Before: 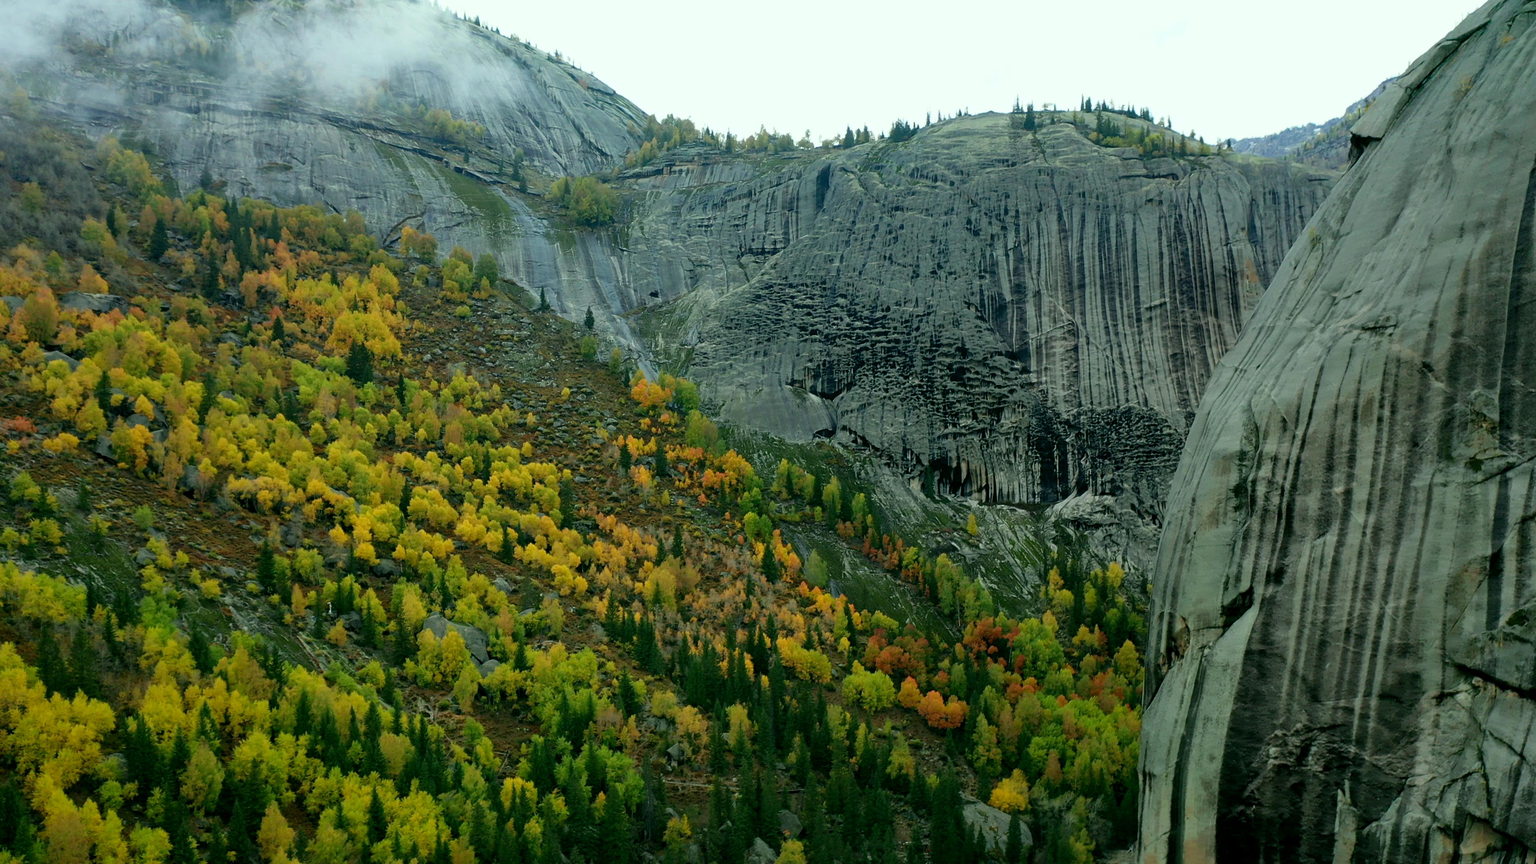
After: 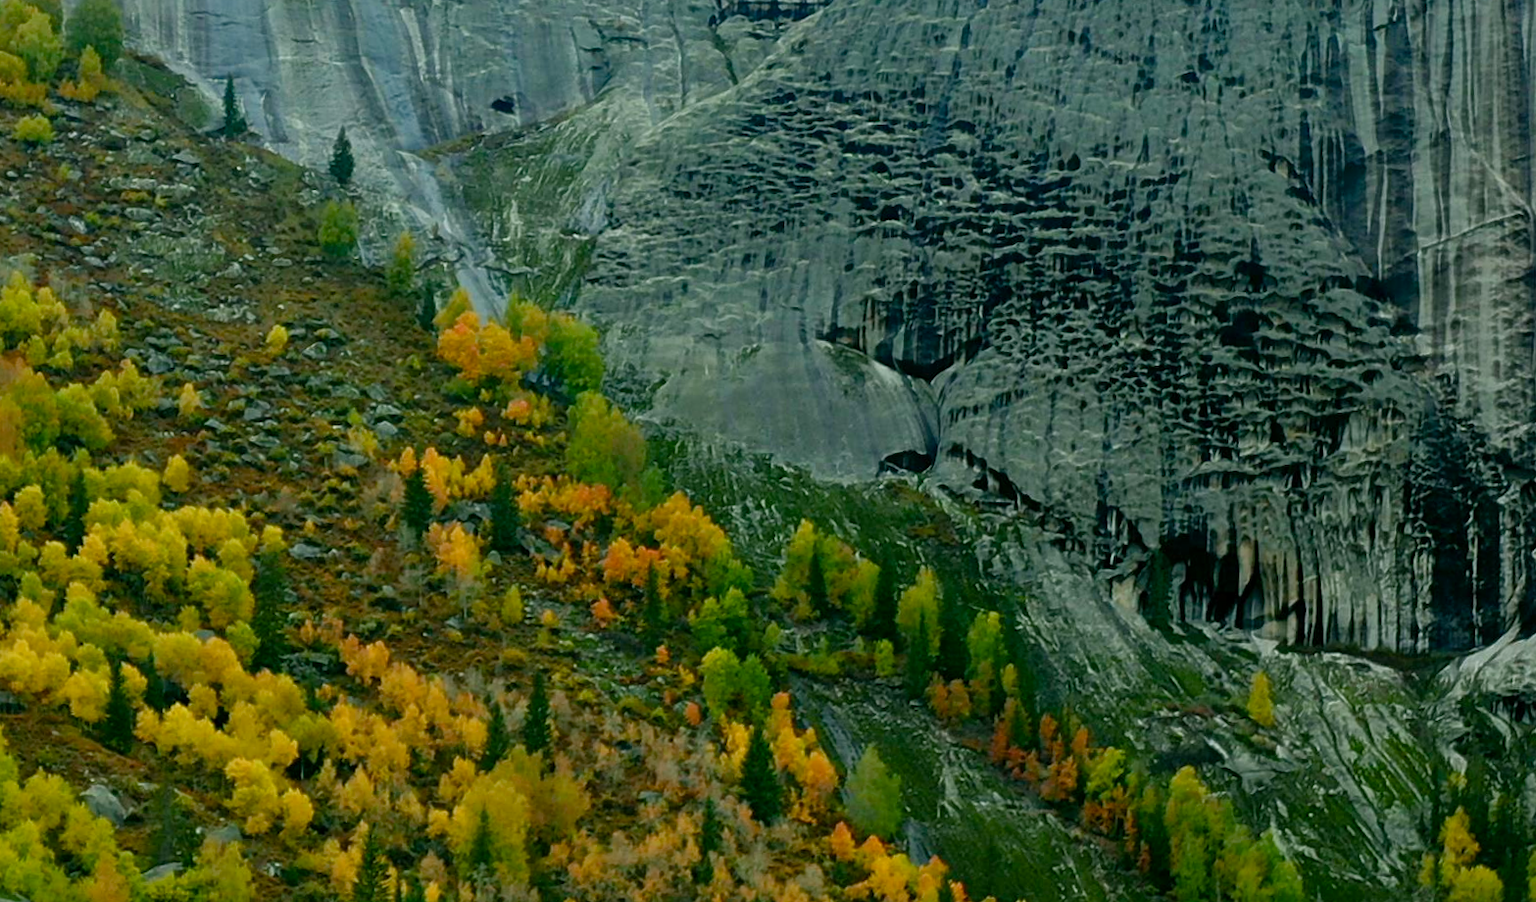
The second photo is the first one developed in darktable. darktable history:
white balance: red 1, blue 1
color balance rgb: perceptual saturation grading › global saturation 20%, perceptual saturation grading › highlights -25%, perceptual saturation grading › shadows 25%
rotate and perspective: rotation 2.17°, automatic cropping off
crop: left 30%, top 30%, right 30%, bottom 30%
